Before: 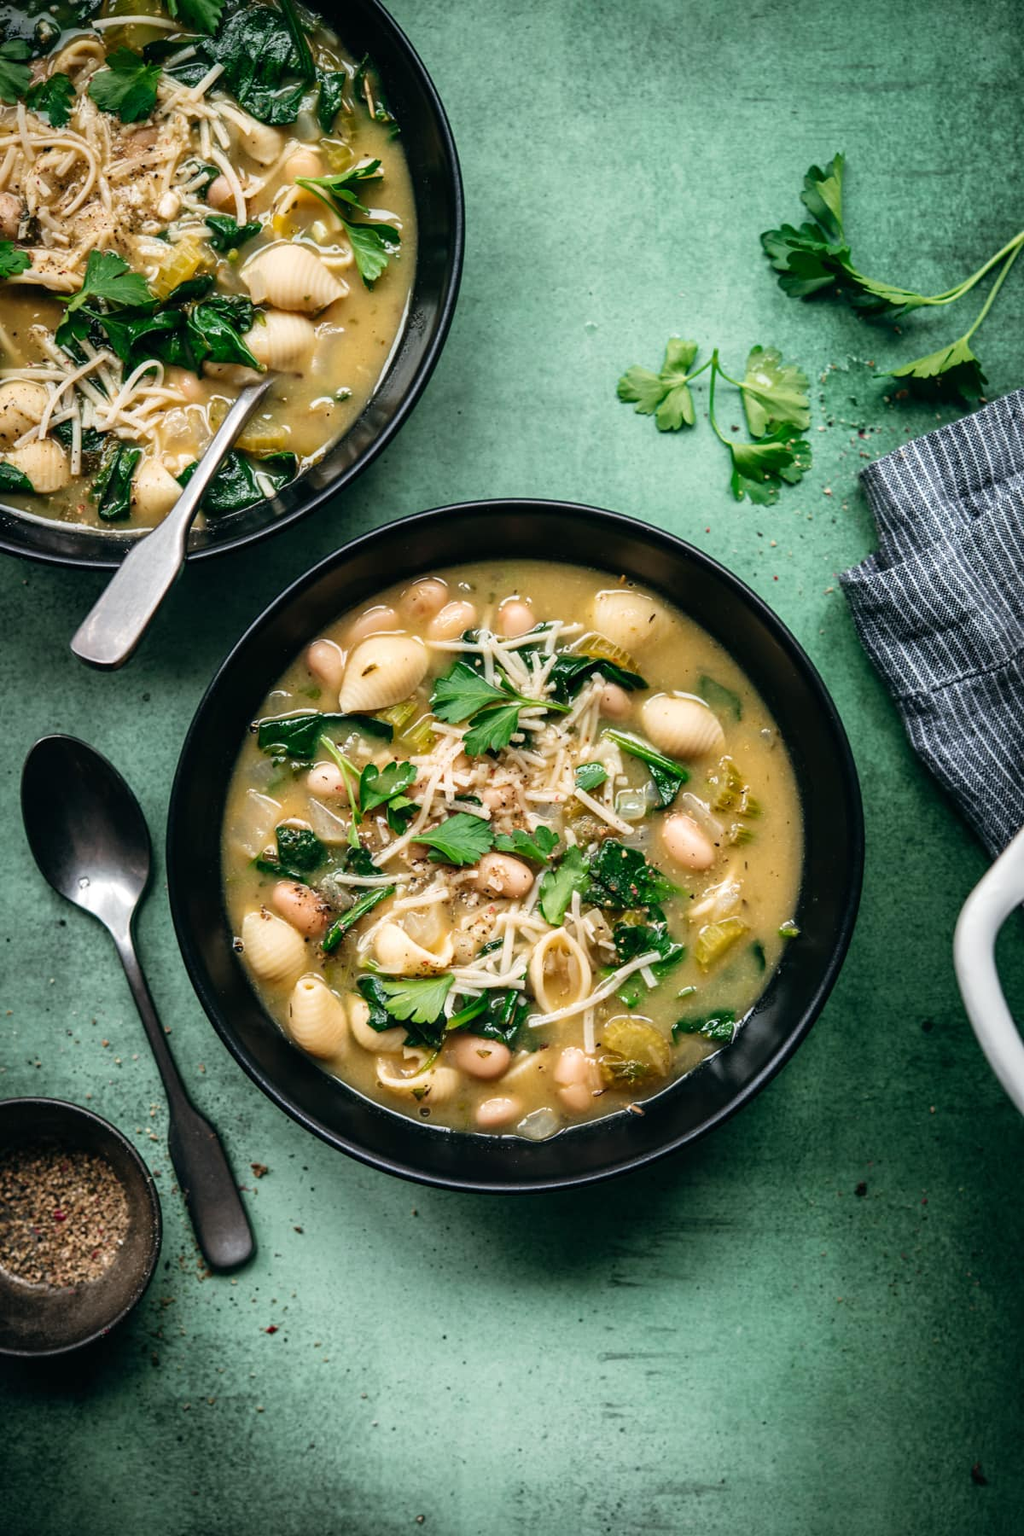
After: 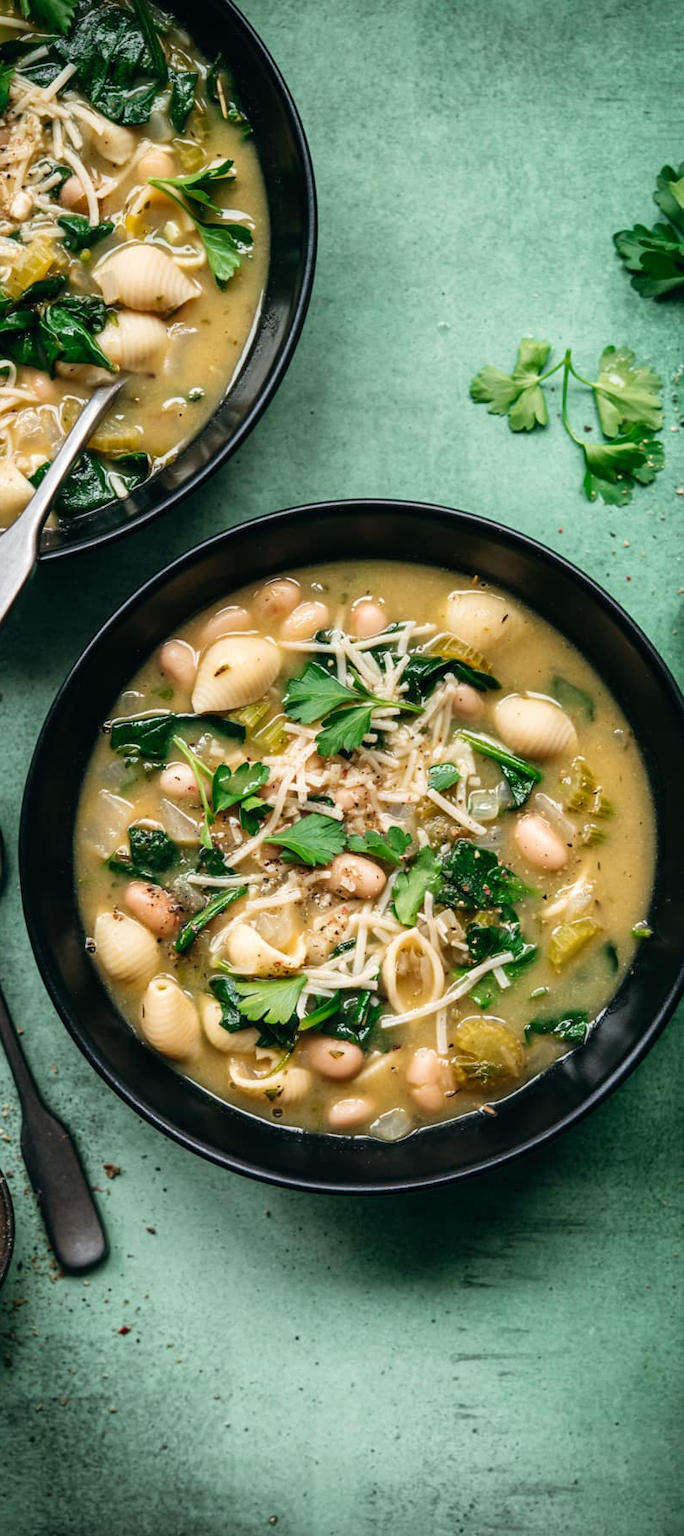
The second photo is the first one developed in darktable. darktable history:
crop and rotate: left 14.449%, right 18.715%
